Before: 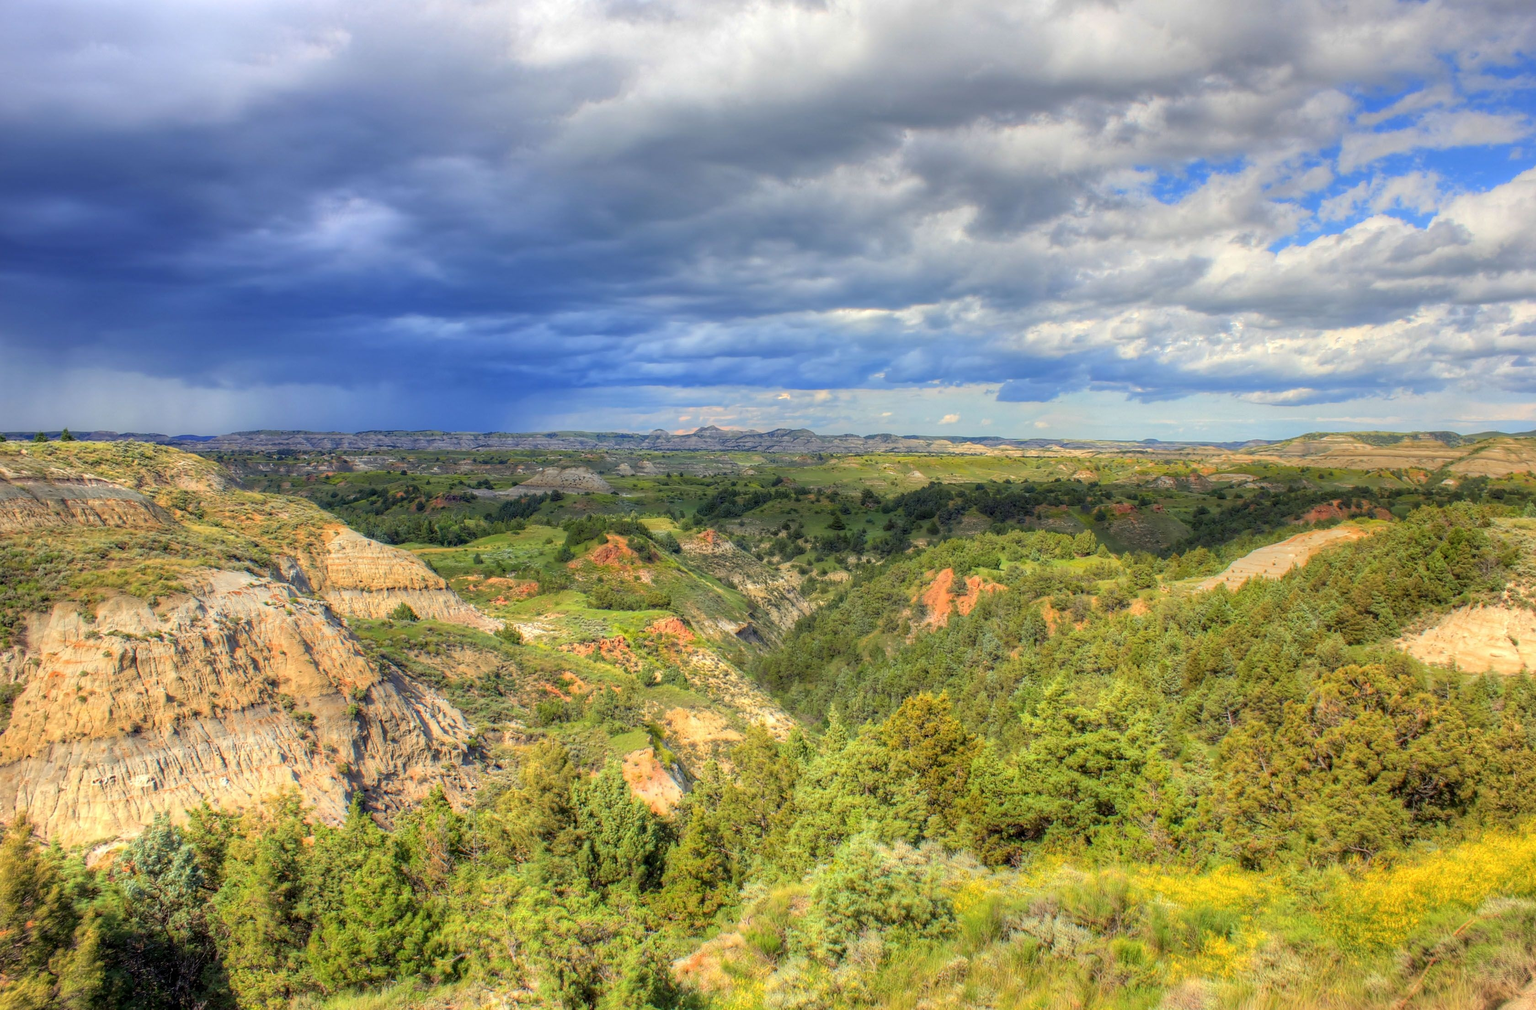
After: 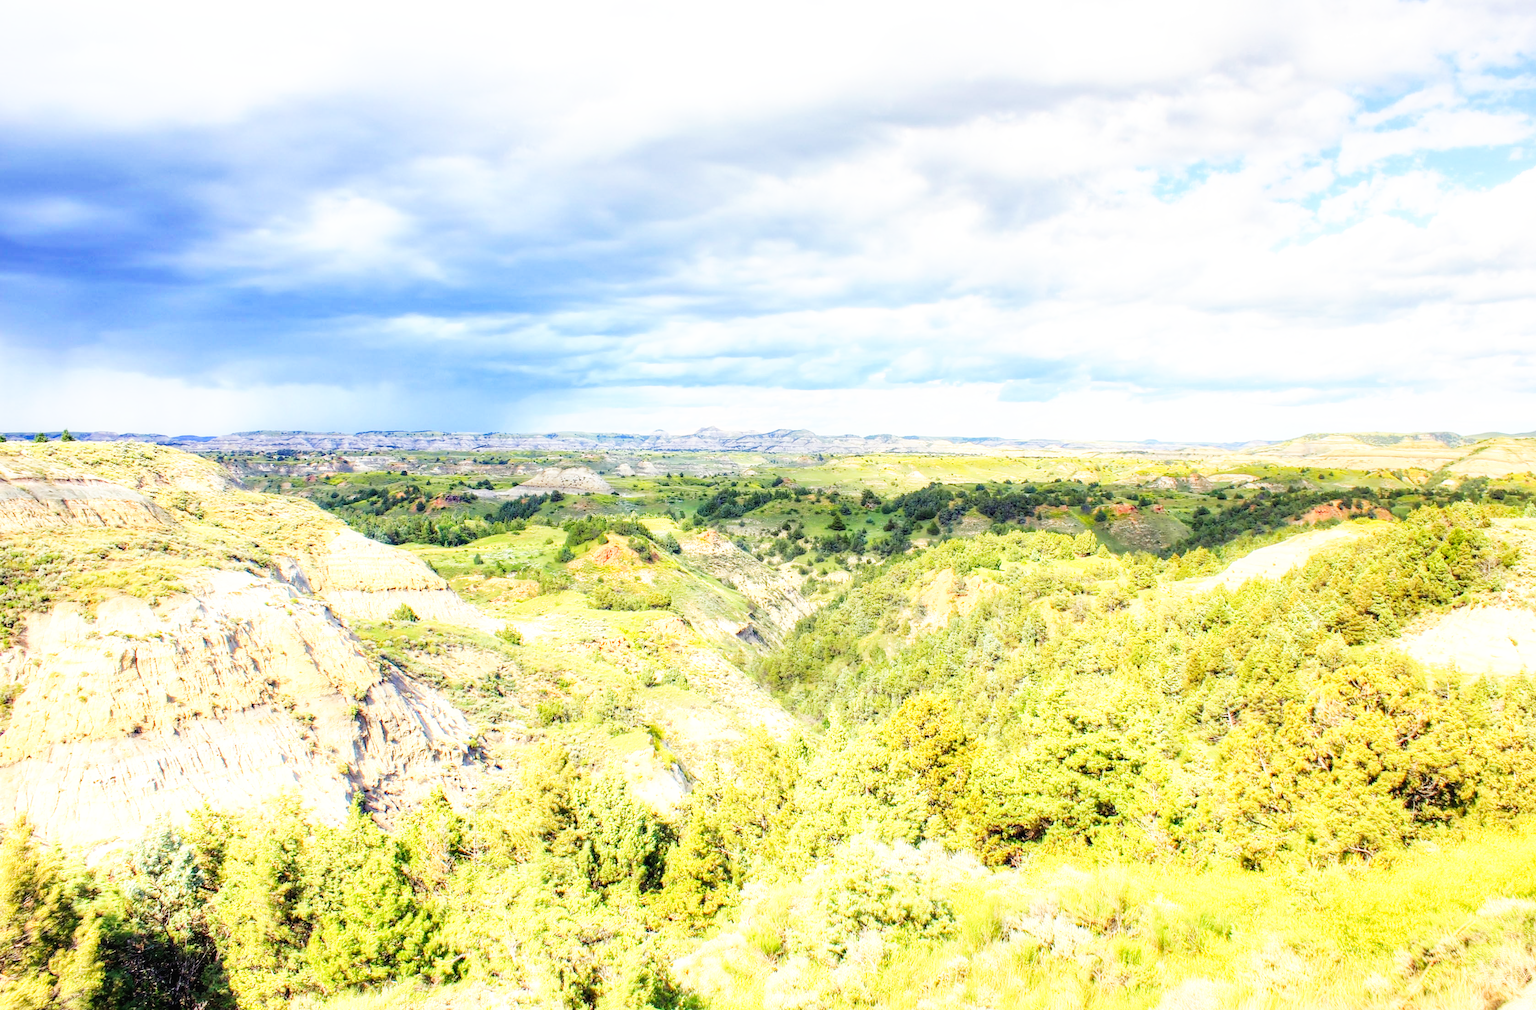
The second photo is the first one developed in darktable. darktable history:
base curve: curves: ch0 [(0, 0) (0.007, 0.004) (0.027, 0.03) (0.046, 0.07) (0.207, 0.54) (0.442, 0.872) (0.673, 0.972) (1, 1)], preserve colors none
exposure: black level correction -0.002, exposure 0.709 EV, compensate exposure bias true, compensate highlight preservation false
tone equalizer: on, module defaults
